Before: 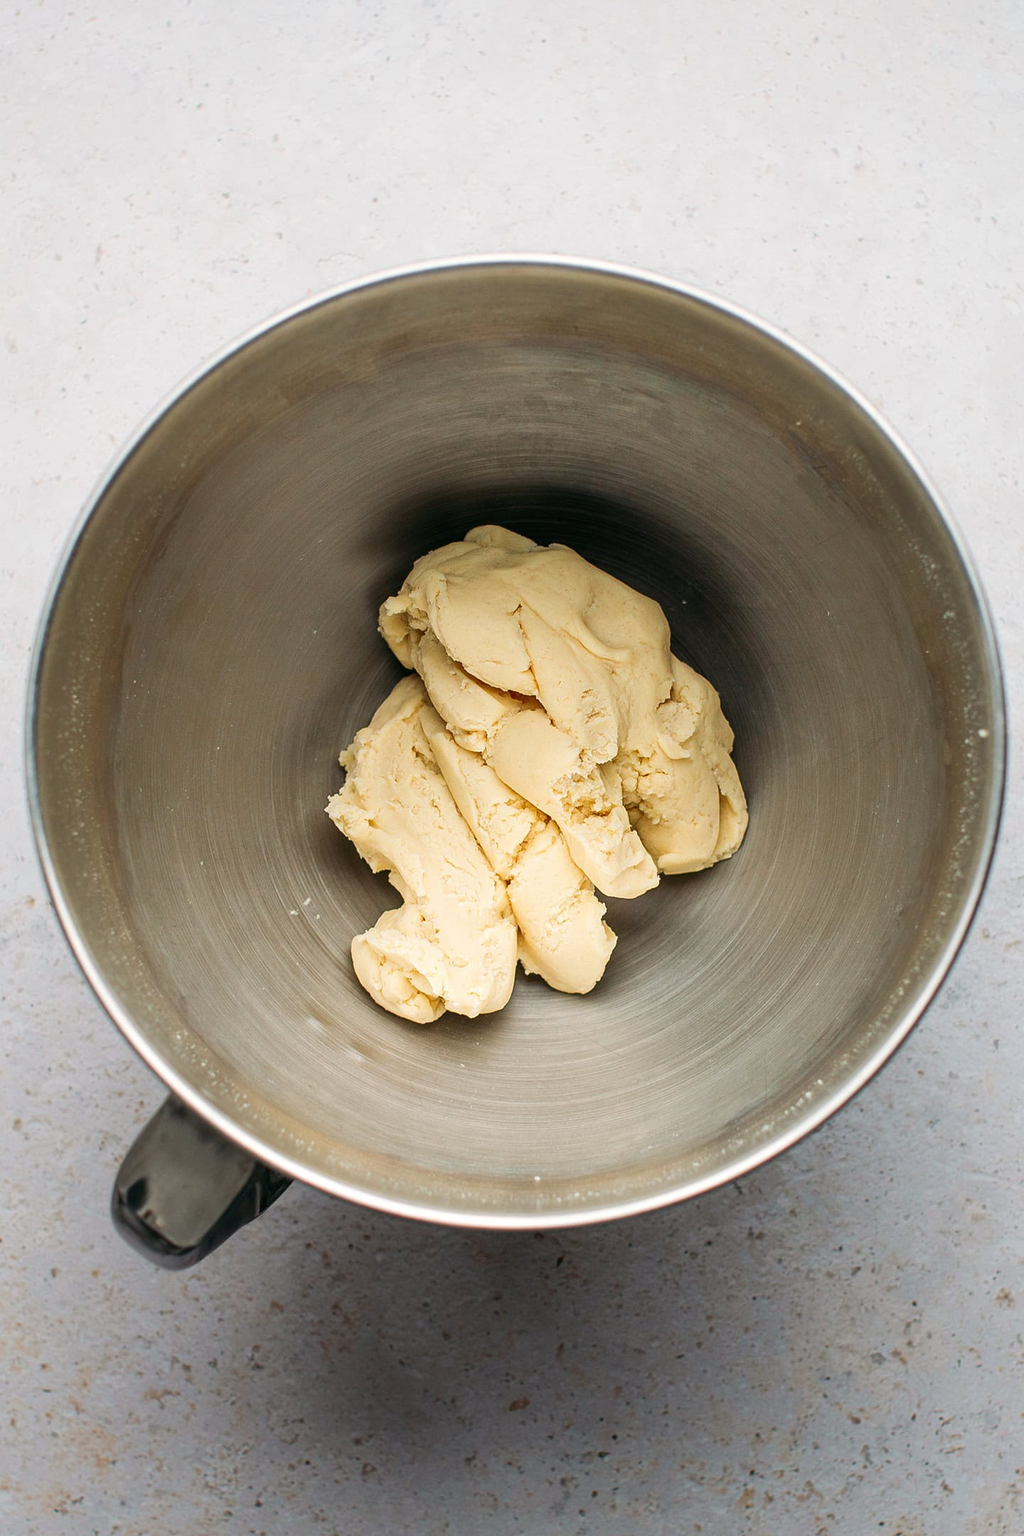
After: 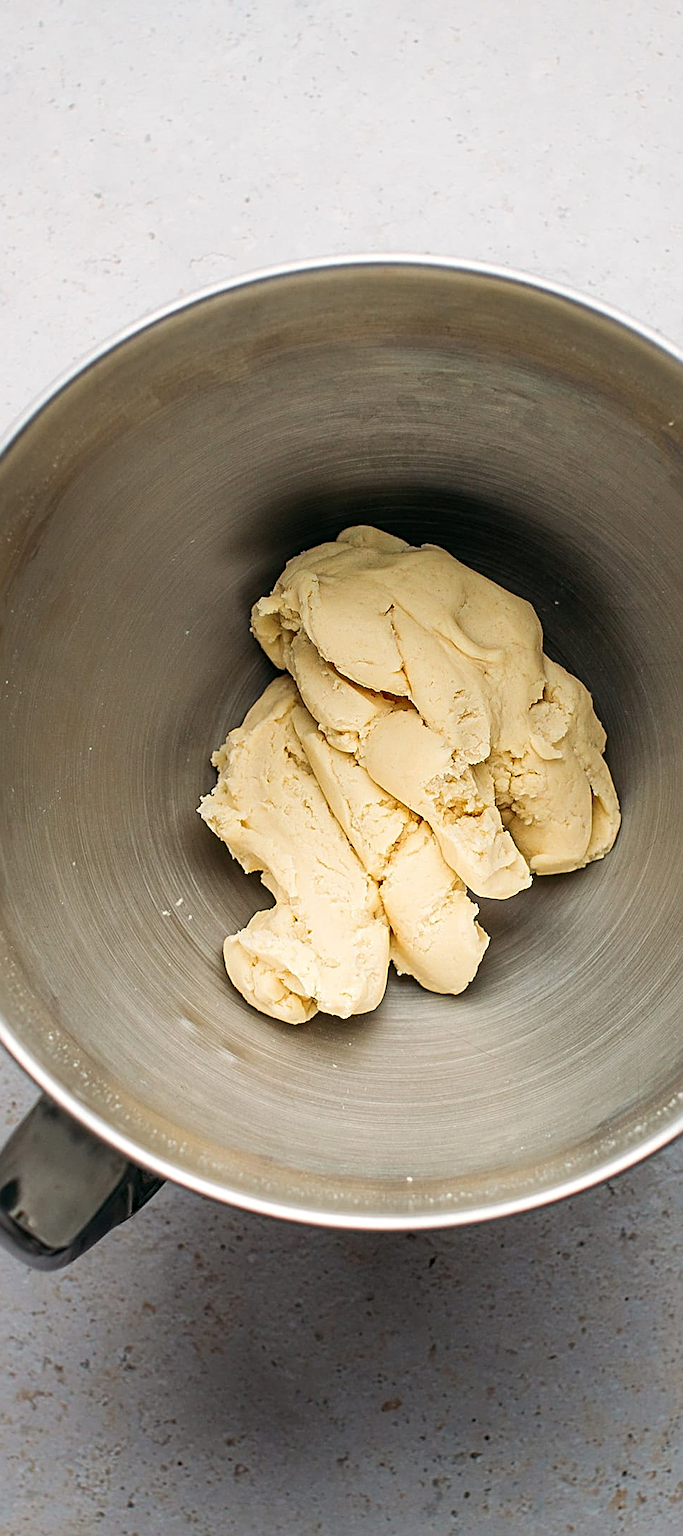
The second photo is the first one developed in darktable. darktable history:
sharpen: radius 3.118
crop and rotate: left 12.529%, right 20.722%
